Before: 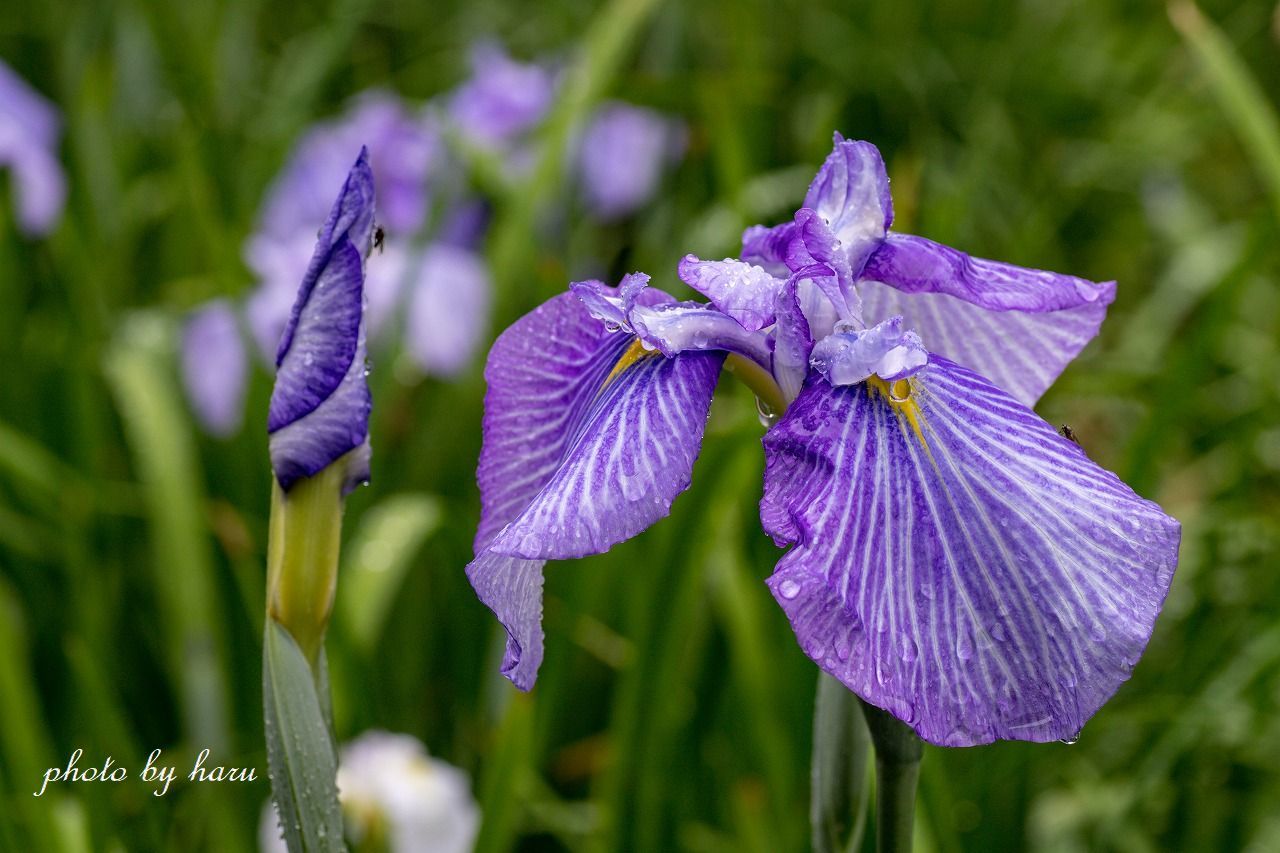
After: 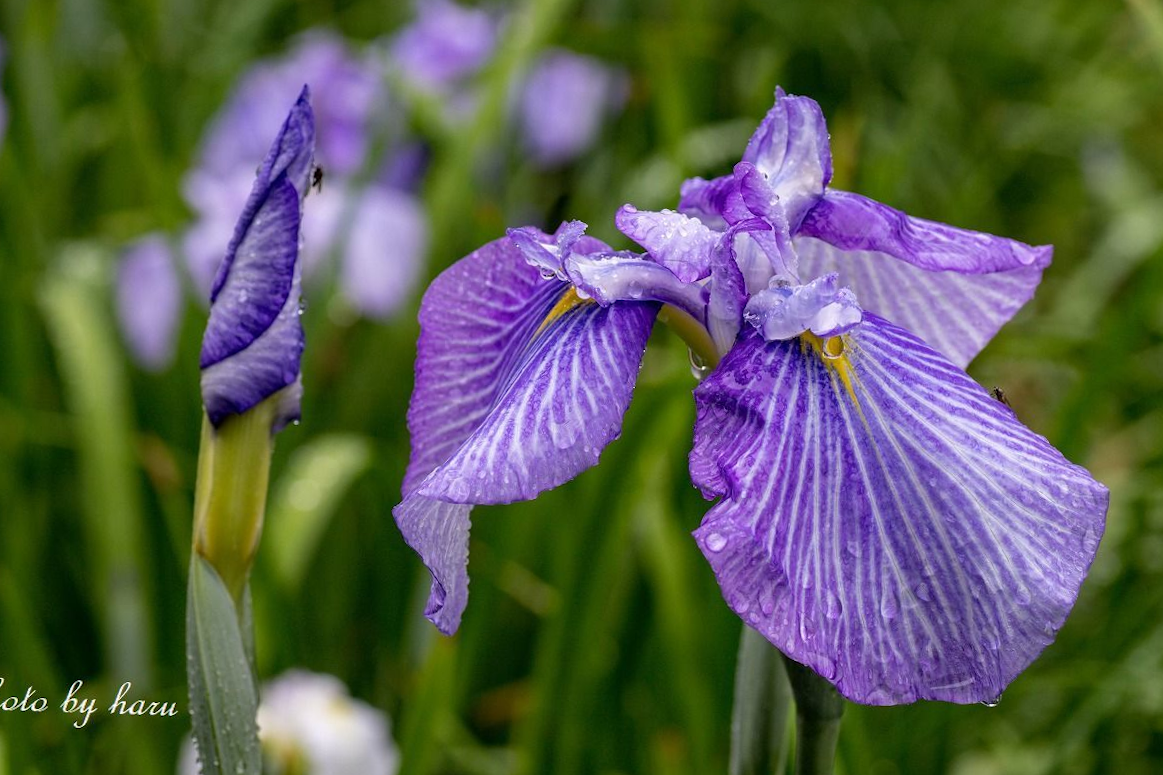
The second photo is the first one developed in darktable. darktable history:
crop and rotate: angle -1.93°, left 3.126%, top 3.934%, right 1.394%, bottom 0.586%
